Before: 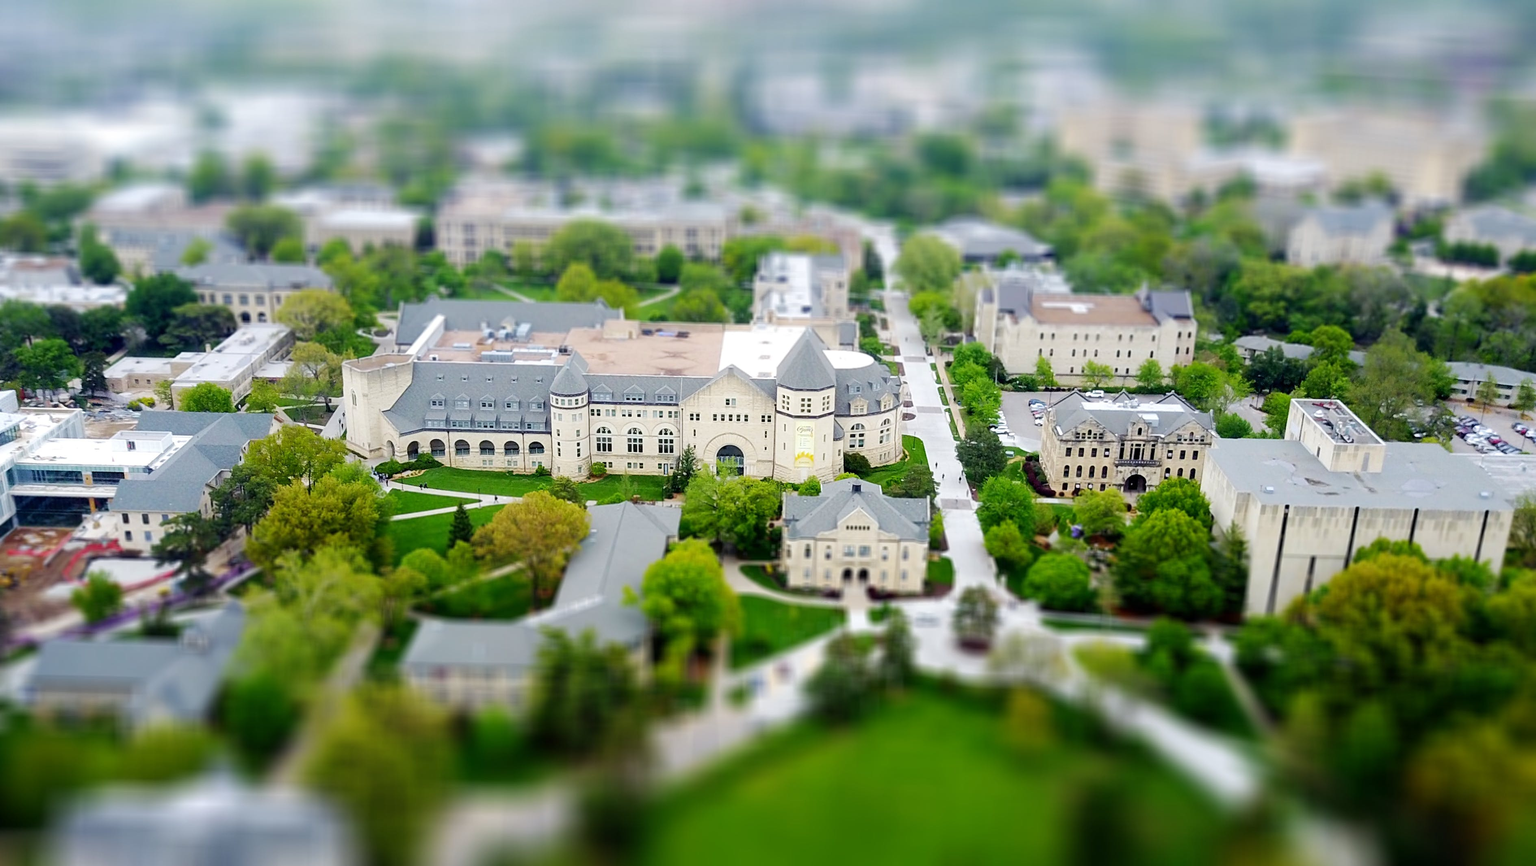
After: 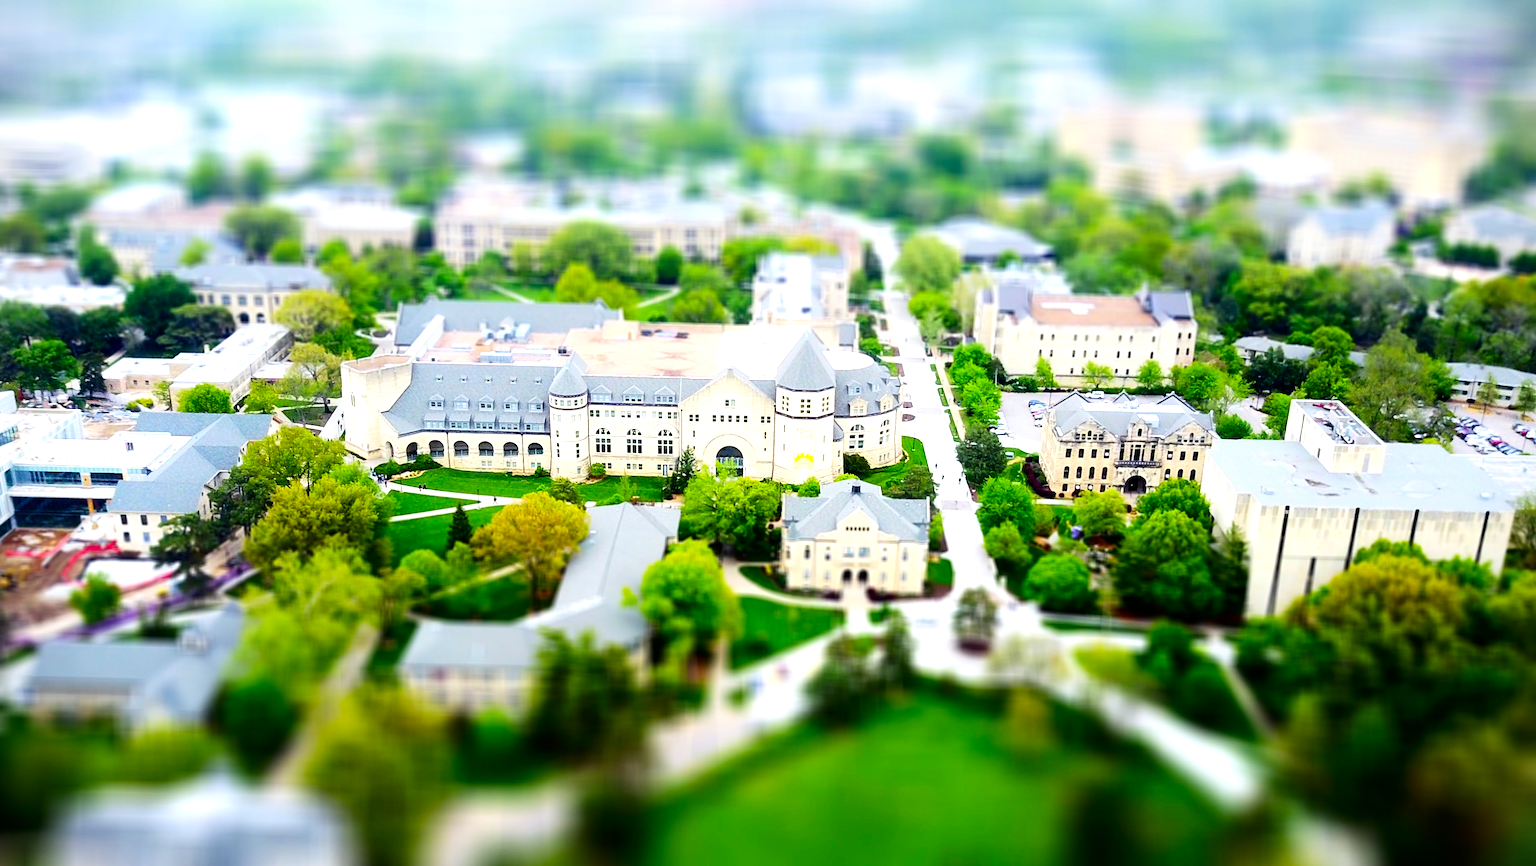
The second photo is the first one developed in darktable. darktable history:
crop: left 0.133%
vignetting: fall-off start 91.37%, unbound false
tone equalizer: -8 EV -0.782 EV, -7 EV -0.709 EV, -6 EV -0.596 EV, -5 EV -0.378 EV, -3 EV 0.378 EV, -2 EV 0.6 EV, -1 EV 0.689 EV, +0 EV 0.73 EV
contrast brightness saturation: contrast 0.162, saturation 0.319
